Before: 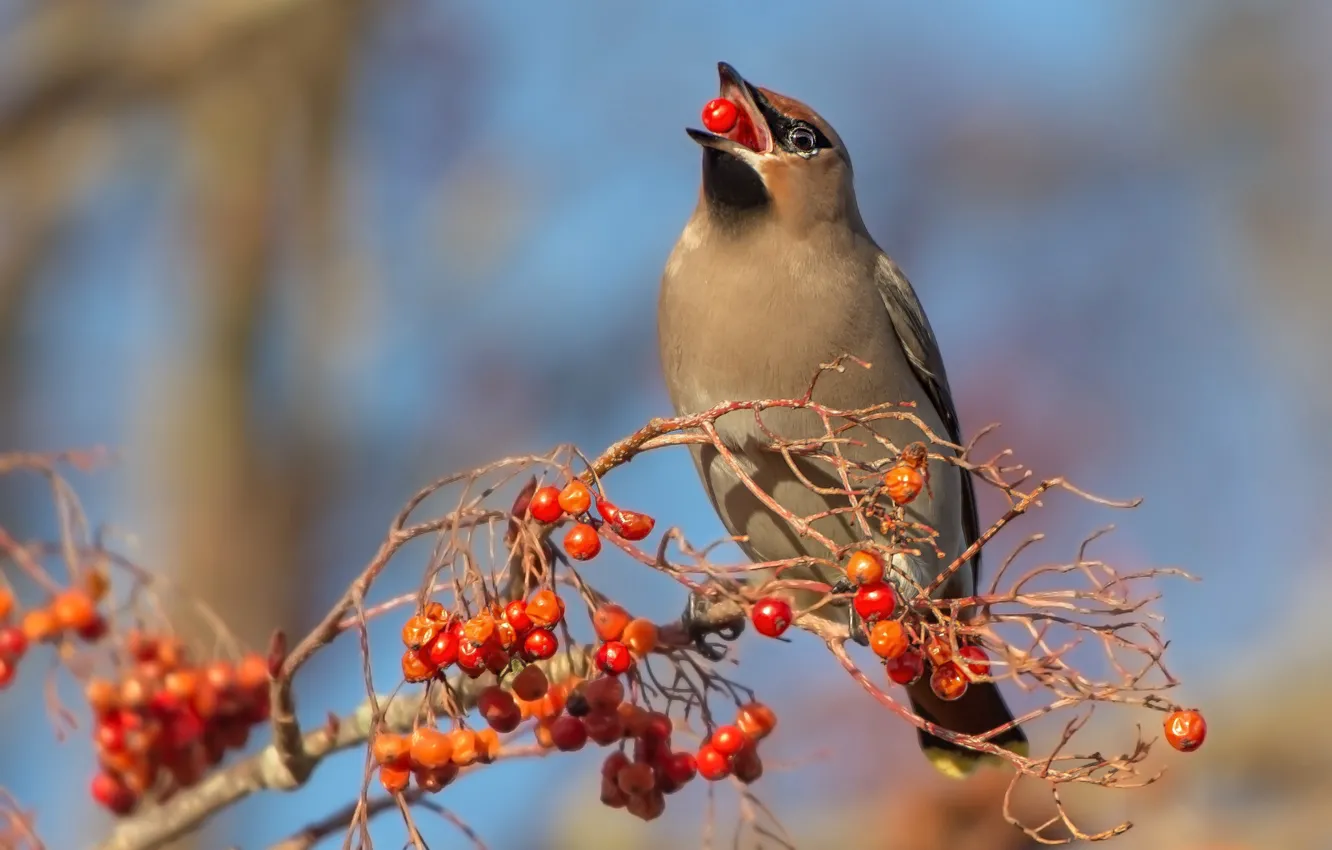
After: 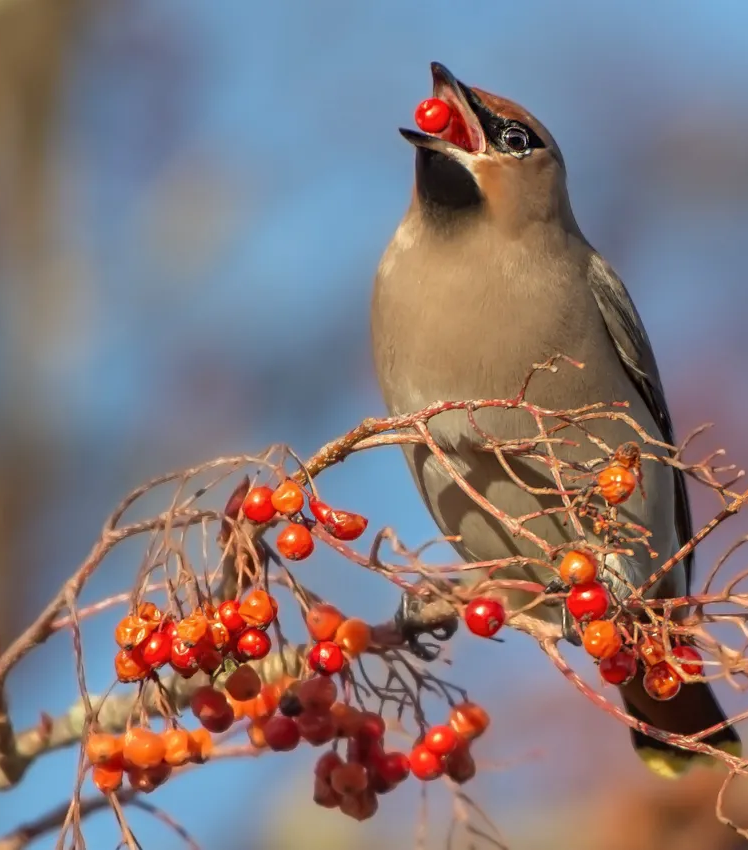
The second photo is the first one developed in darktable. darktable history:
color calibration: illuminant same as pipeline (D50), adaptation none (bypass), x 0.332, y 0.335, temperature 5020.28 K
crop: left 21.55%, right 22.235%
